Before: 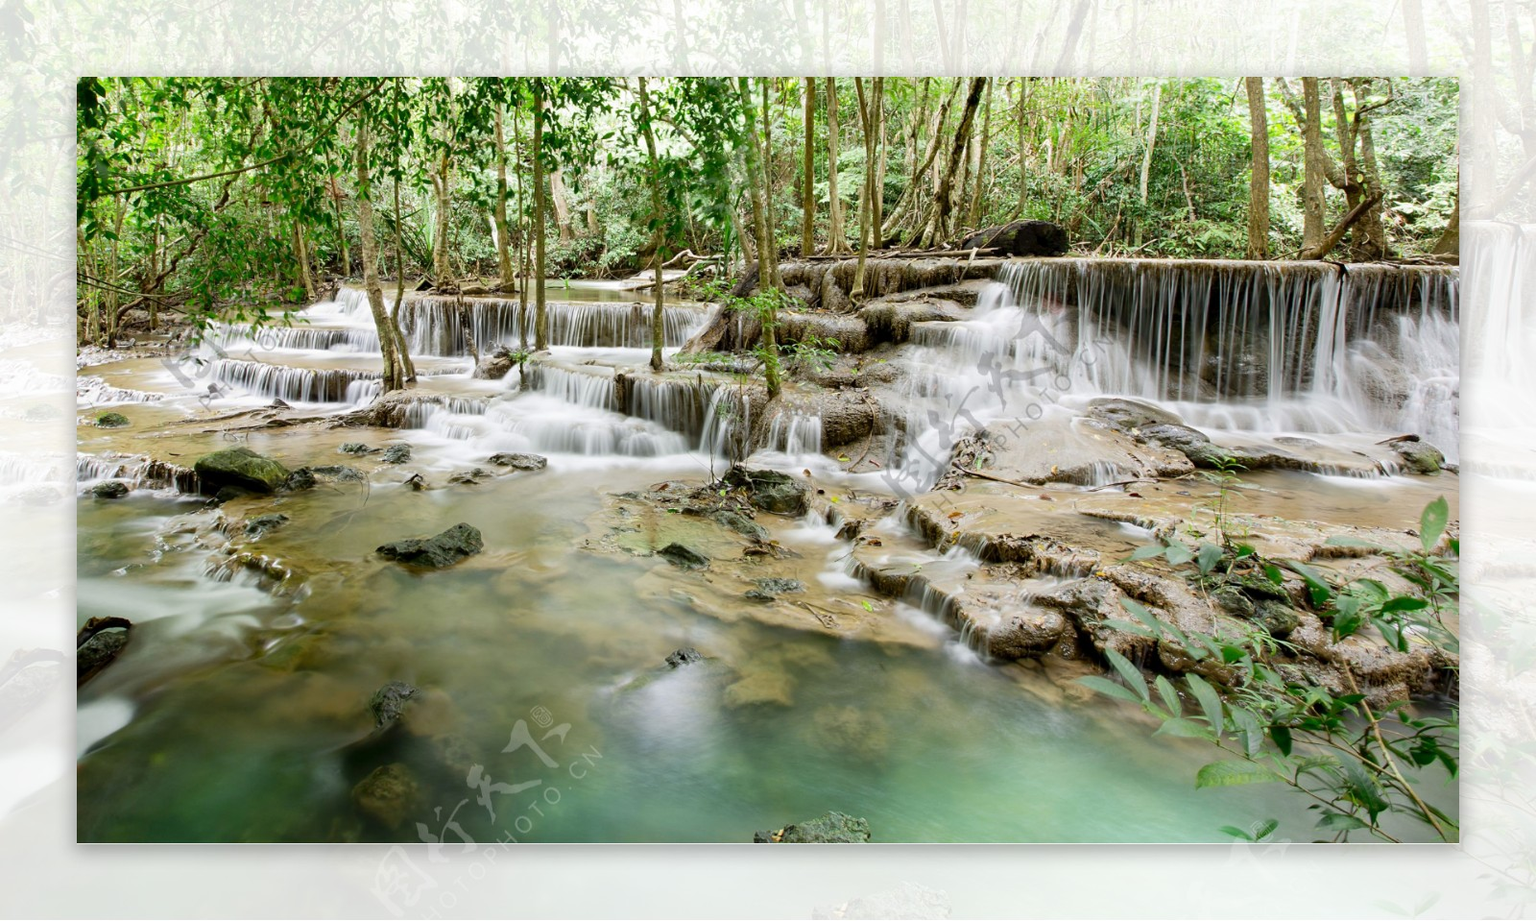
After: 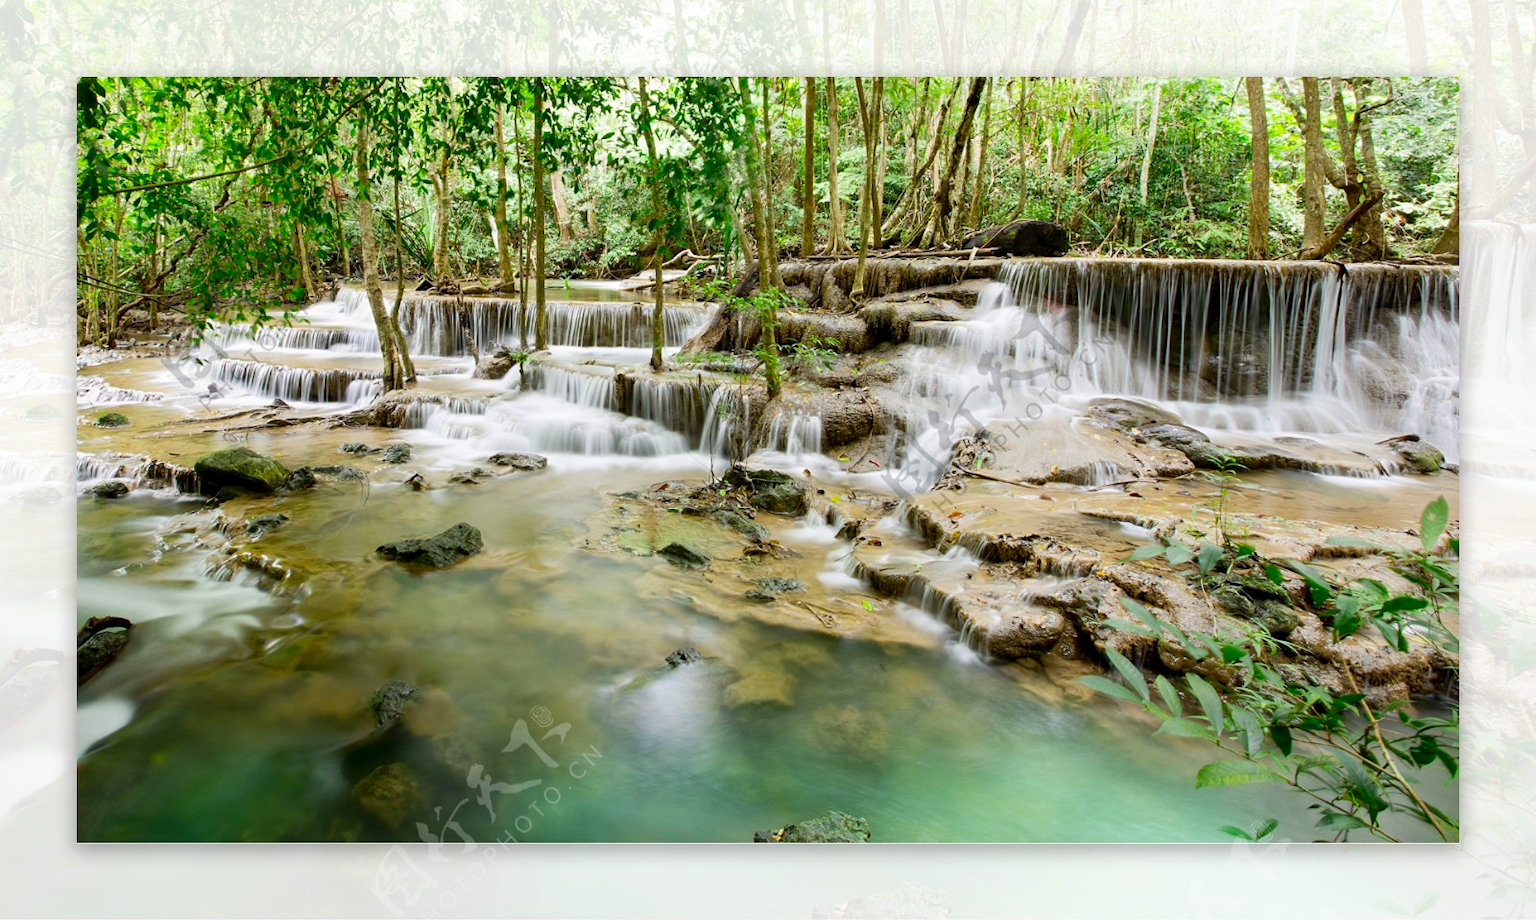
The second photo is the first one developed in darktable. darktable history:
contrast brightness saturation: contrast 0.085, saturation 0.279
